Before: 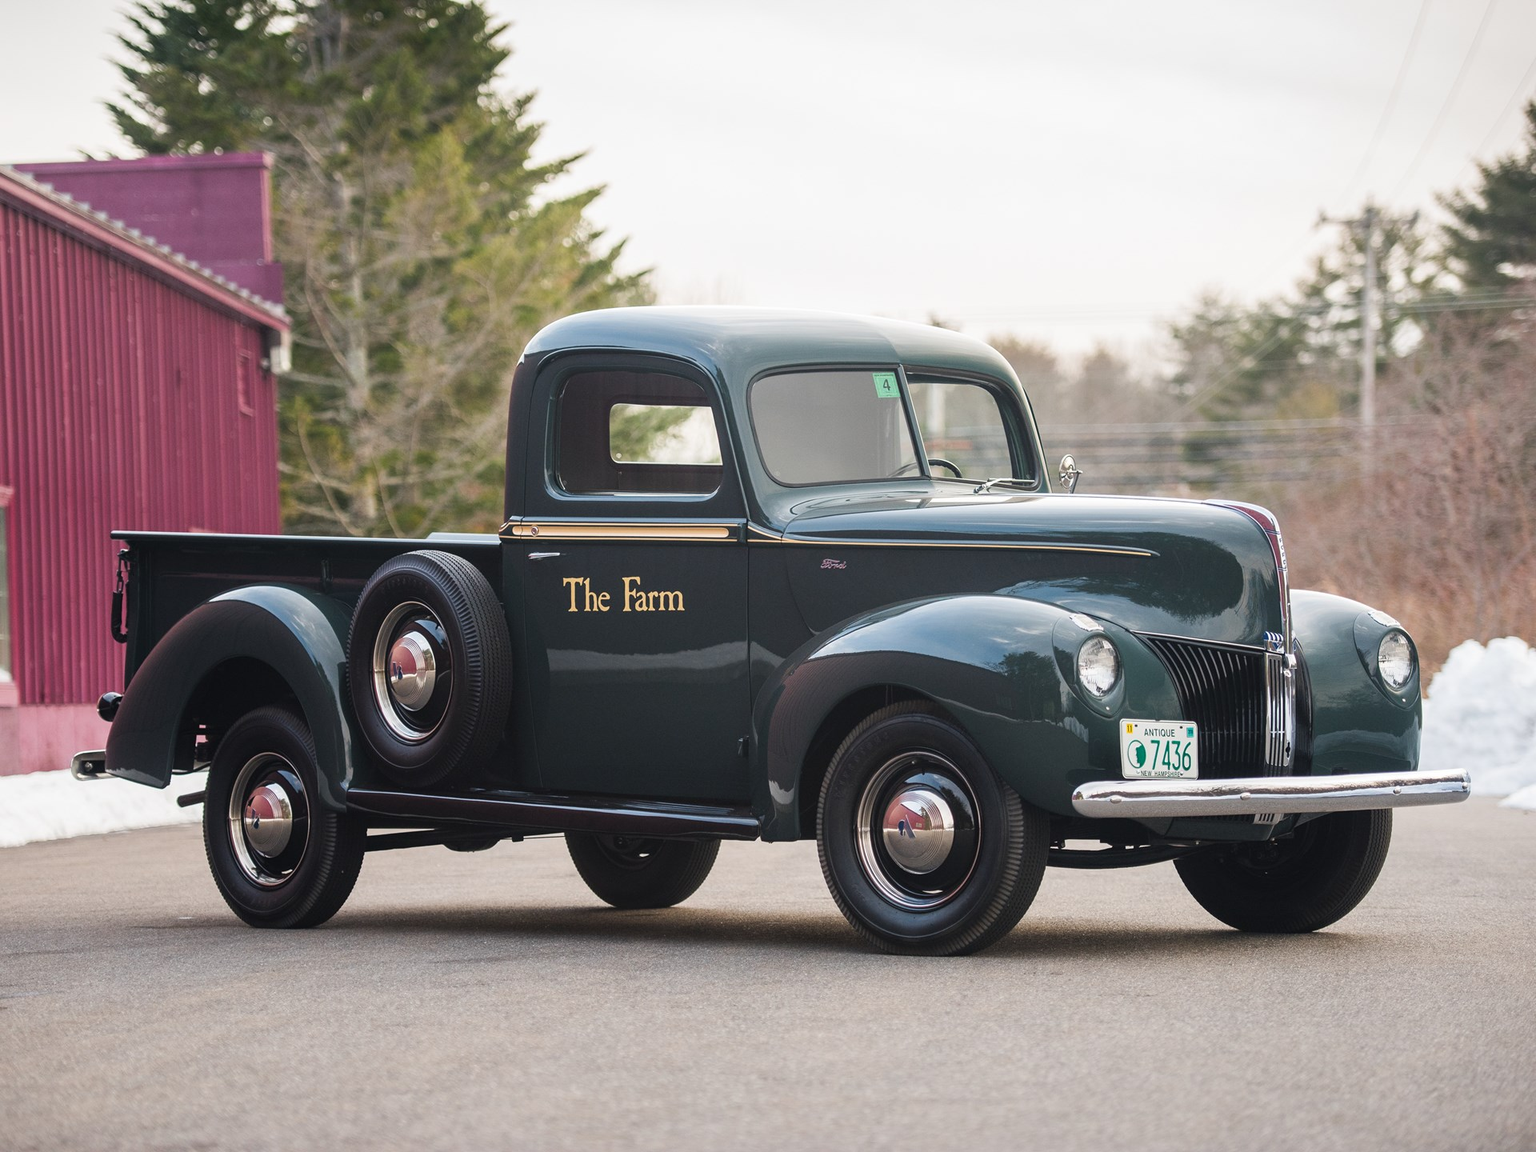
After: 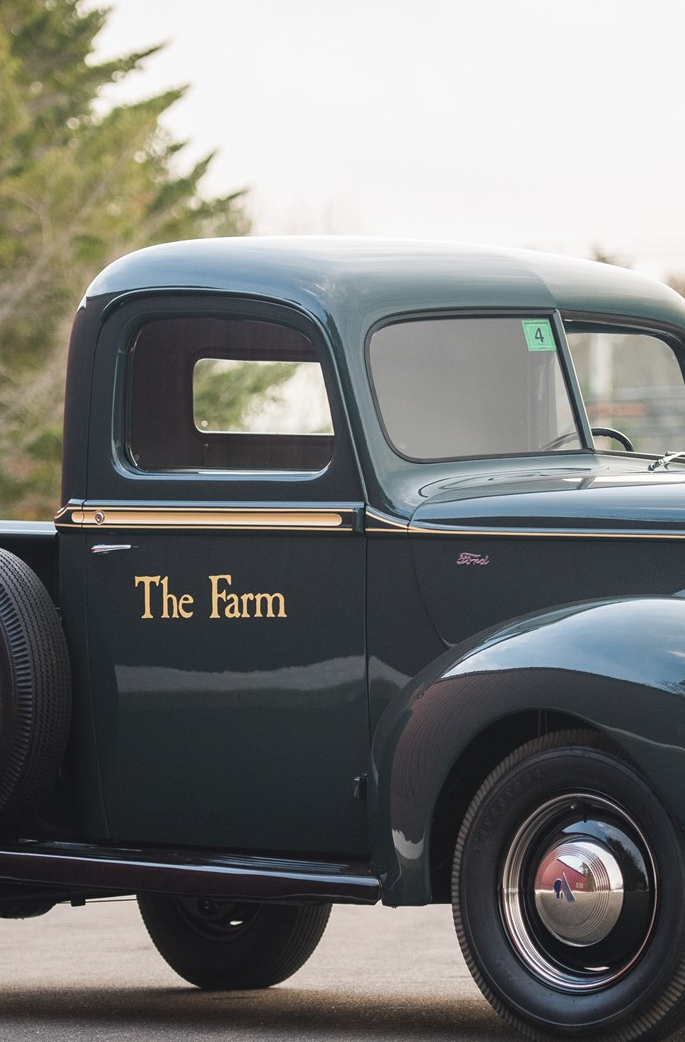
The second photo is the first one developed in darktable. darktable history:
crop and rotate: left 29.683%, top 10.194%, right 34.636%, bottom 17.425%
